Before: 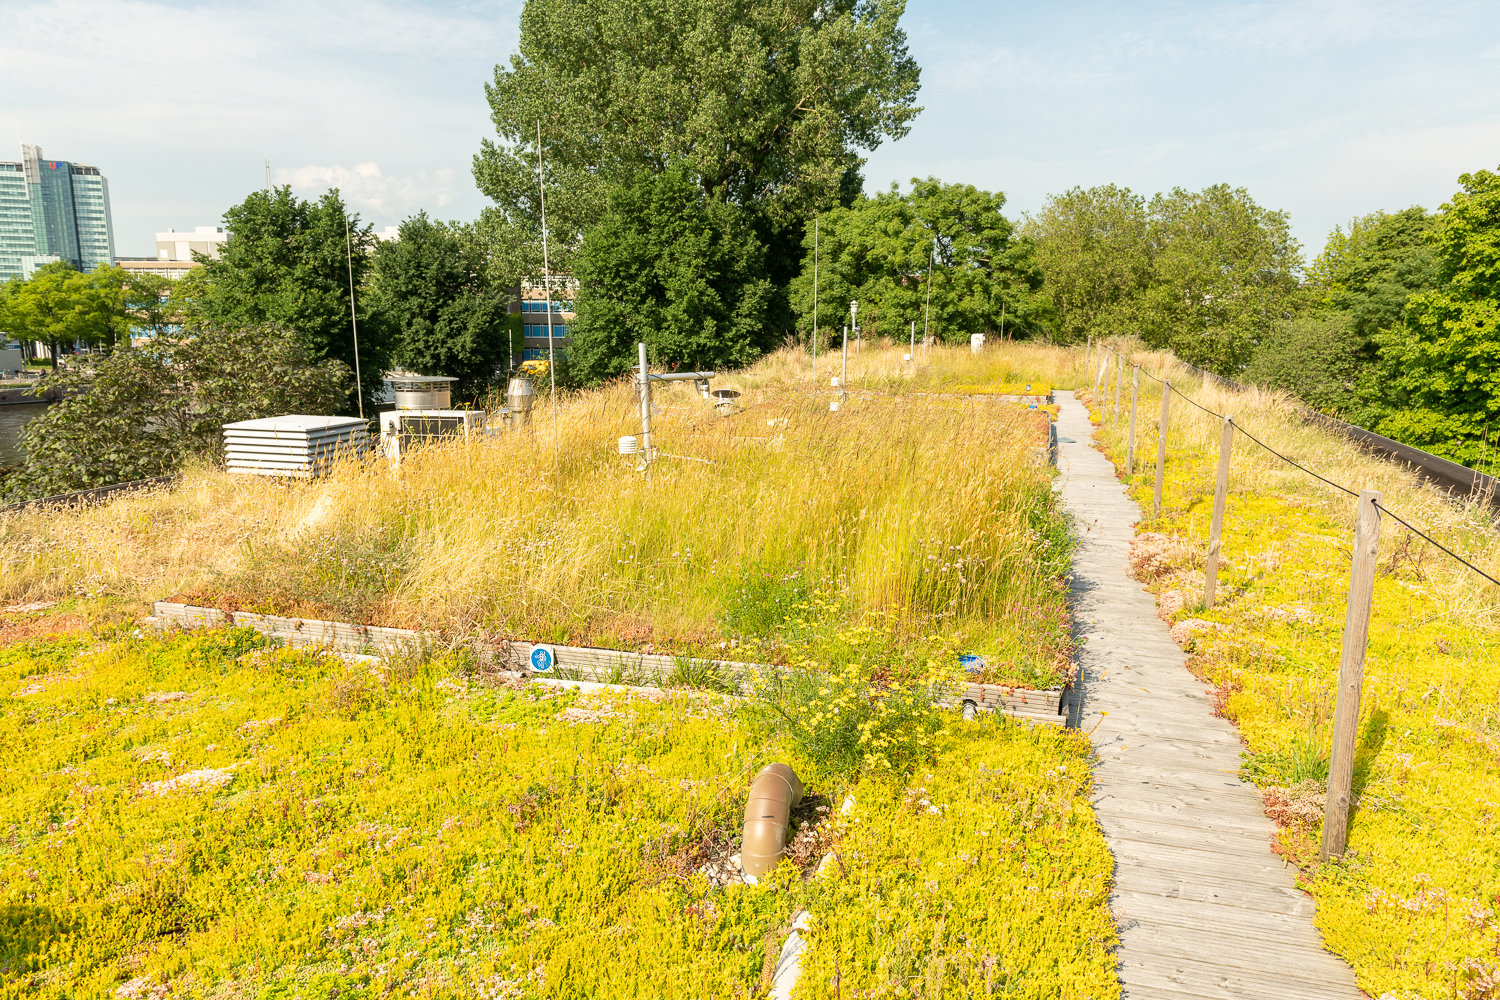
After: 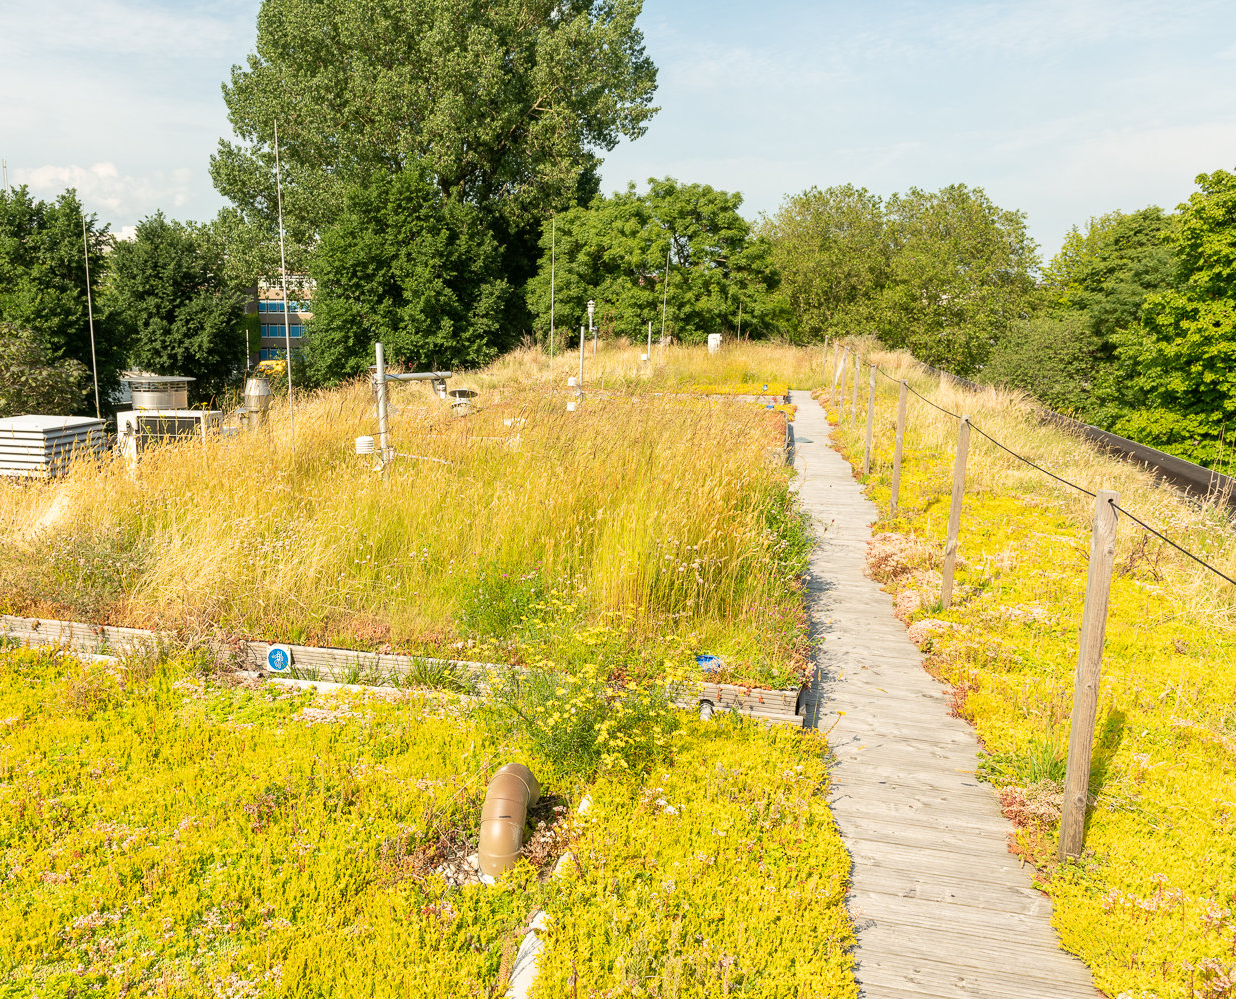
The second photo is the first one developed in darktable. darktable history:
crop: left 17.564%, bottom 0.044%
